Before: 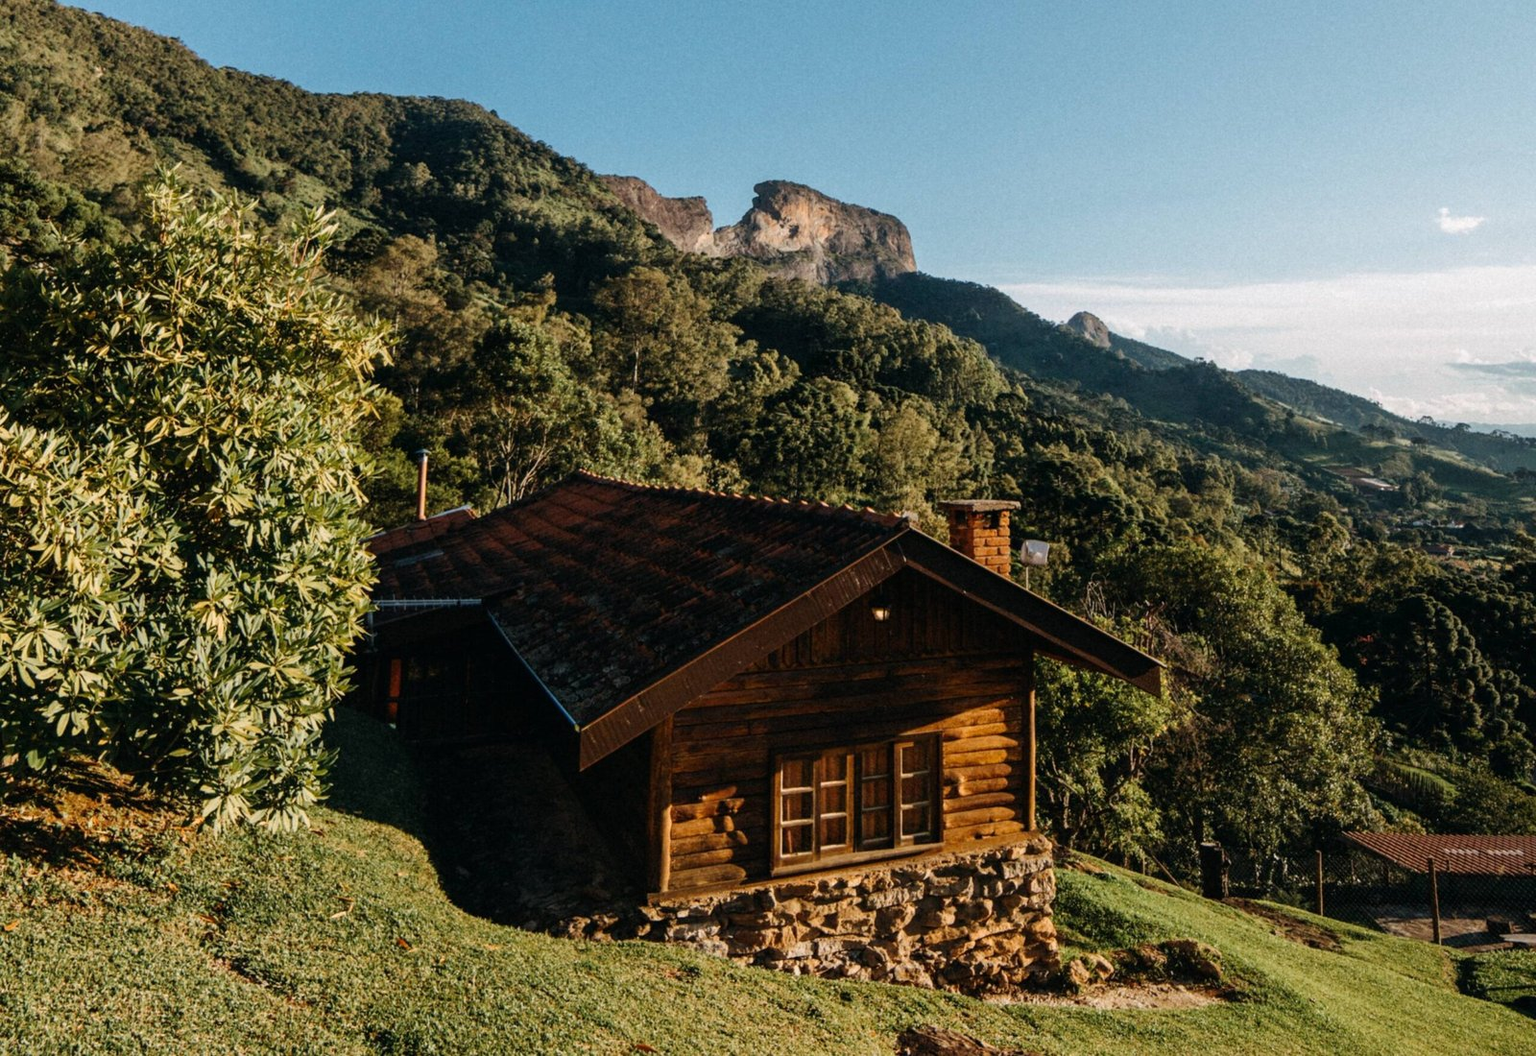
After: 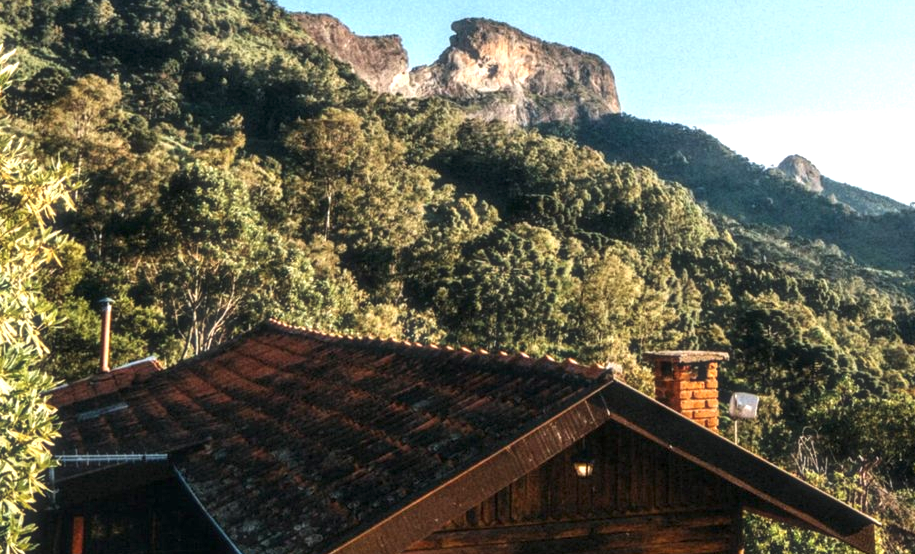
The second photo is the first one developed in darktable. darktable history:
exposure: black level correction 0, exposure 1 EV, compensate exposure bias true, compensate highlight preservation false
haze removal: strength -0.09, distance 0.358, compatibility mode true, adaptive false
local contrast: on, module defaults
crop: left 20.932%, top 15.471%, right 21.848%, bottom 34.081%
